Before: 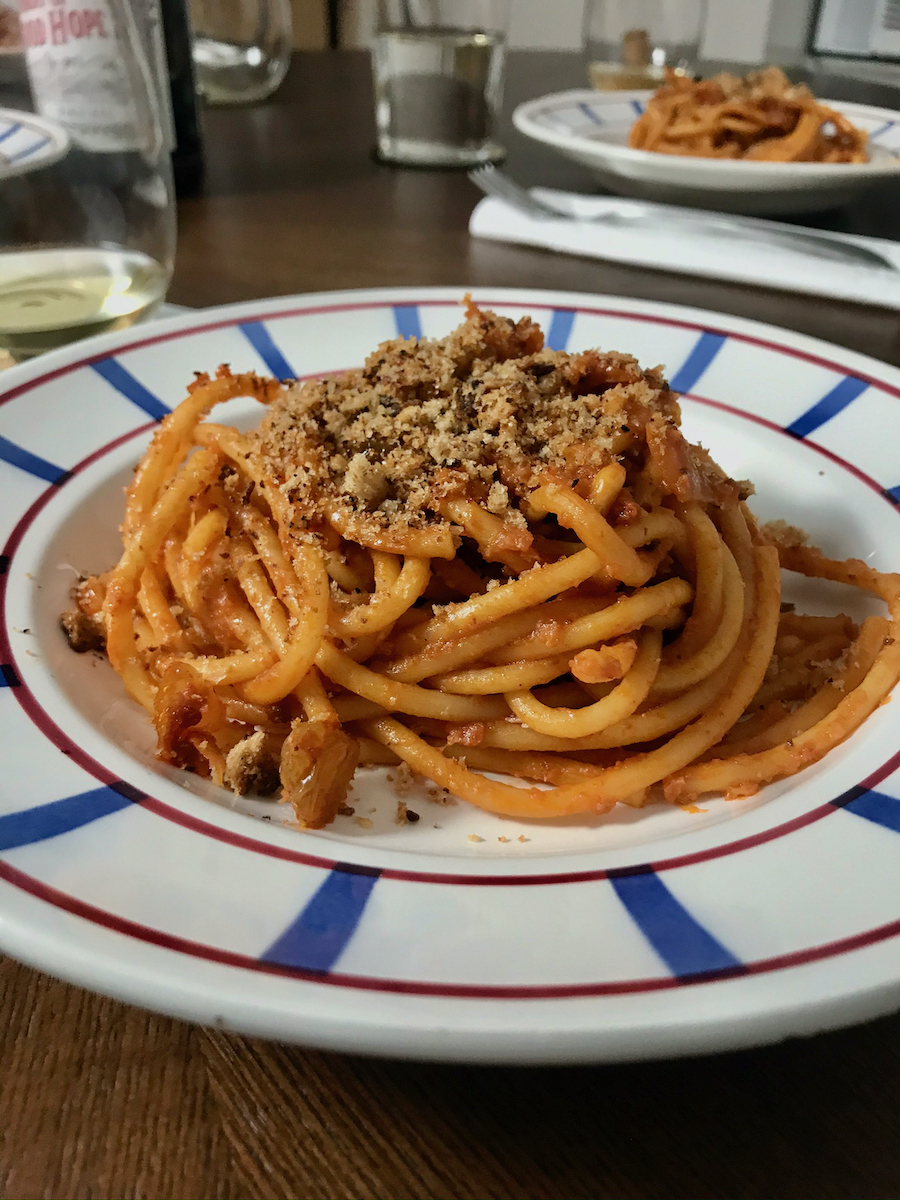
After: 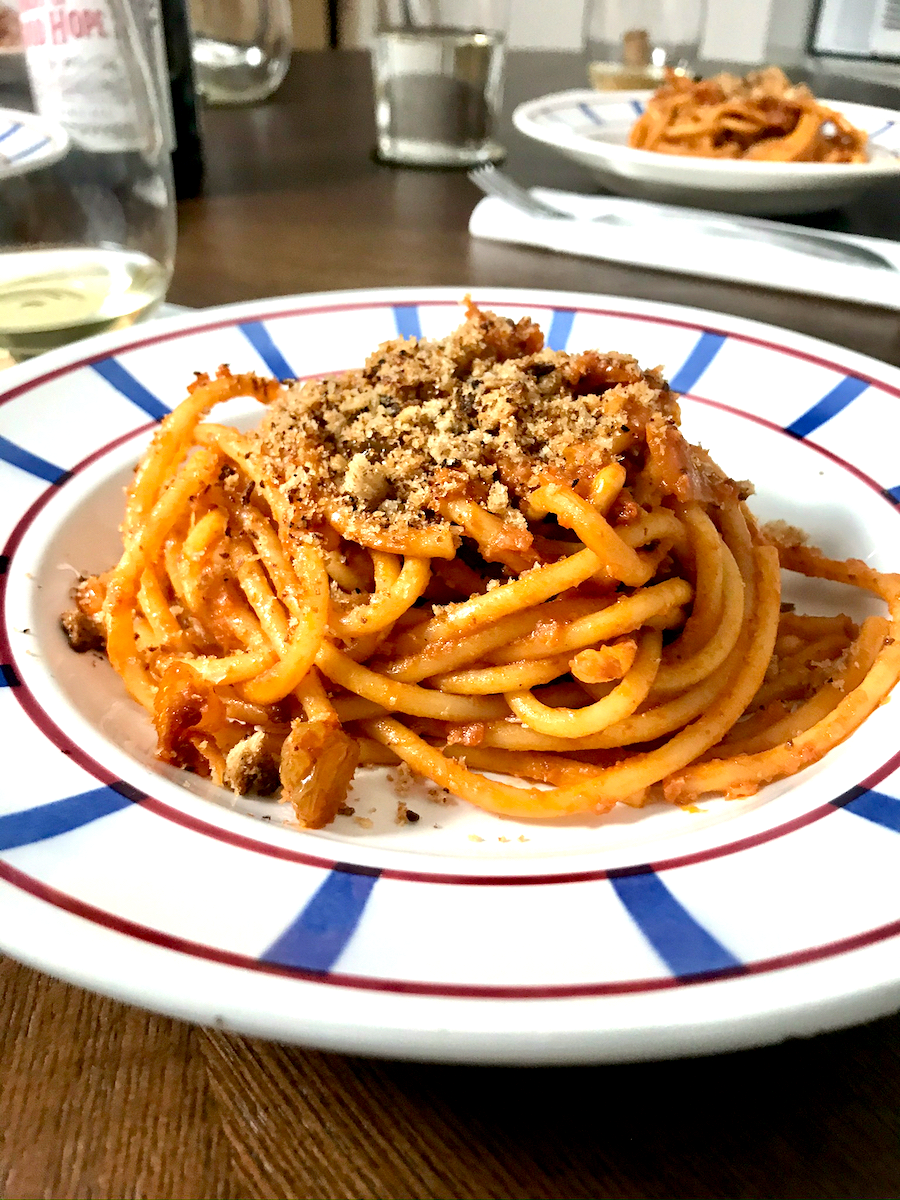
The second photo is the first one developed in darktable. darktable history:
exposure: black level correction 0, exposure 1.105 EV, compensate highlight preservation false
